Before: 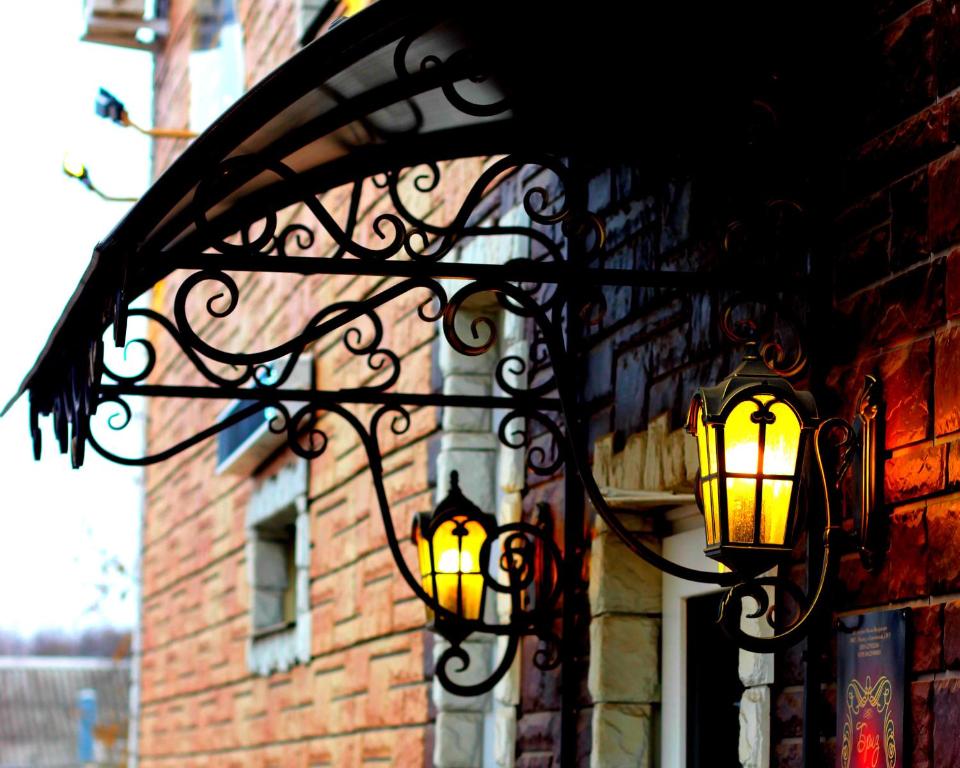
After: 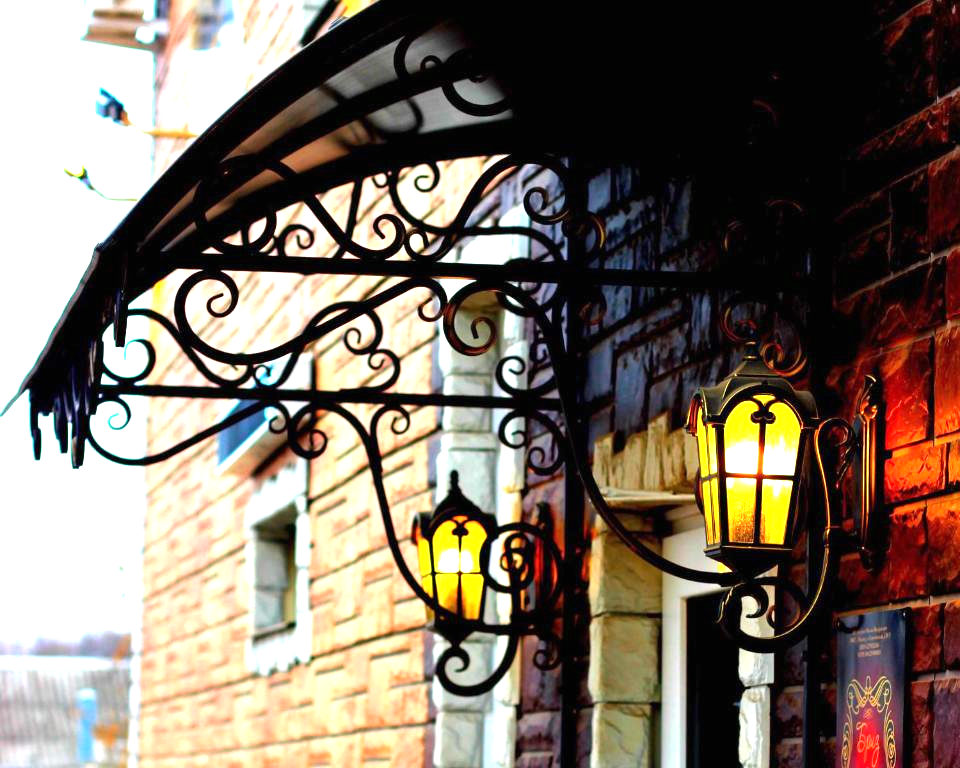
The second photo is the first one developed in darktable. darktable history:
exposure: black level correction 0, exposure 1.099 EV, compensate highlight preservation false
